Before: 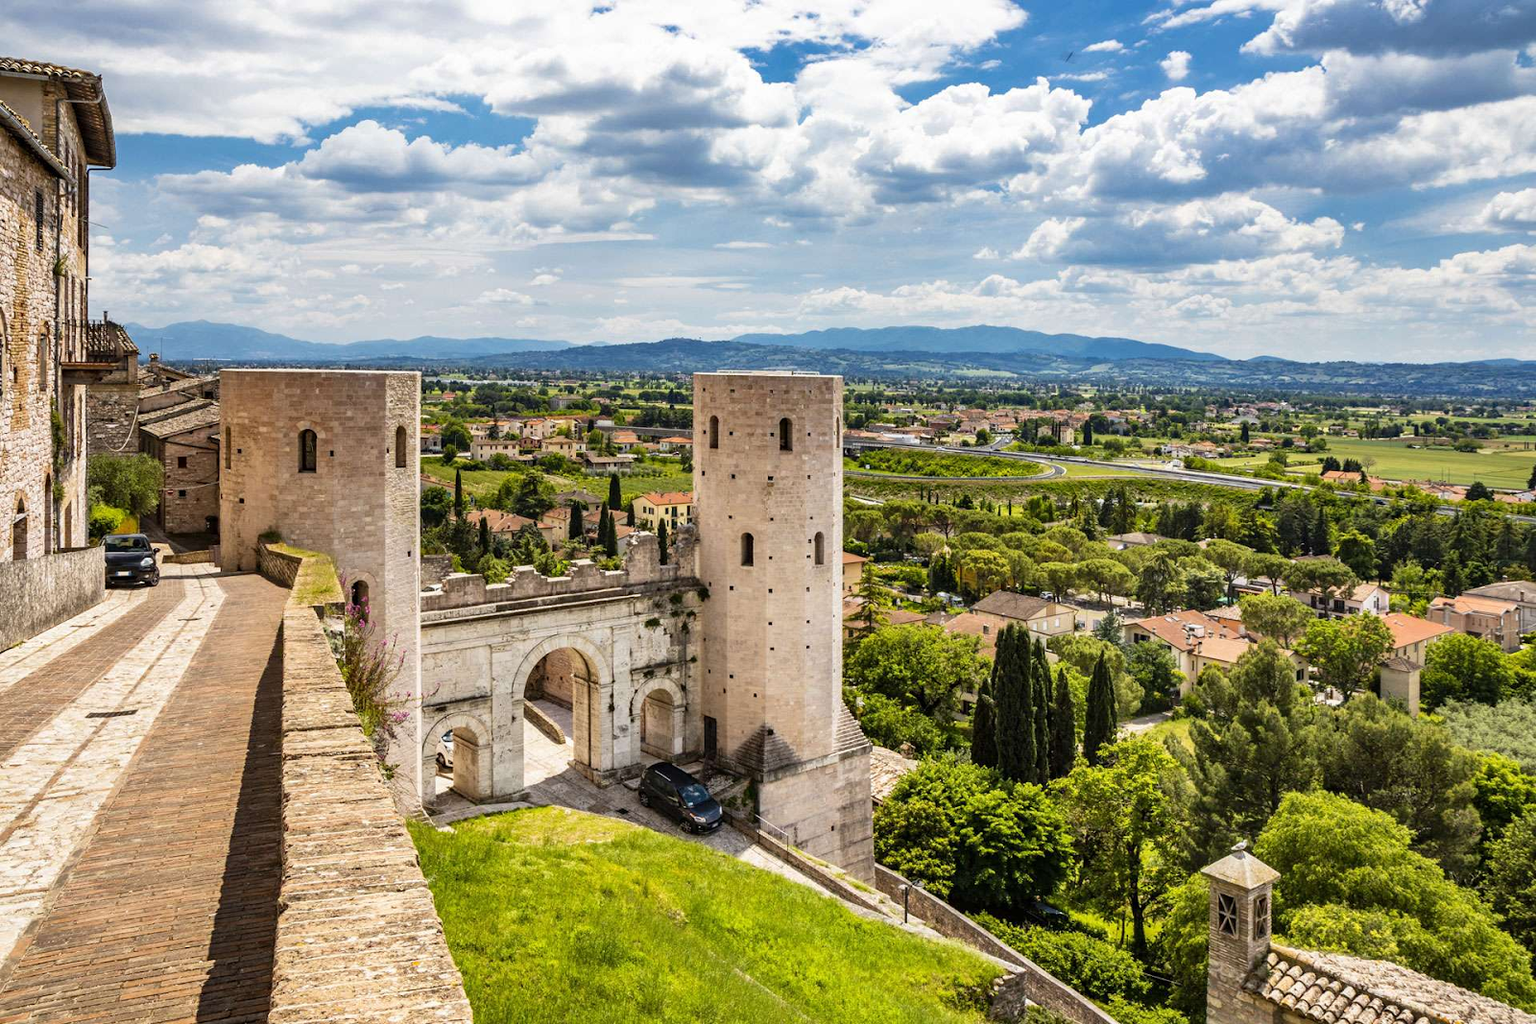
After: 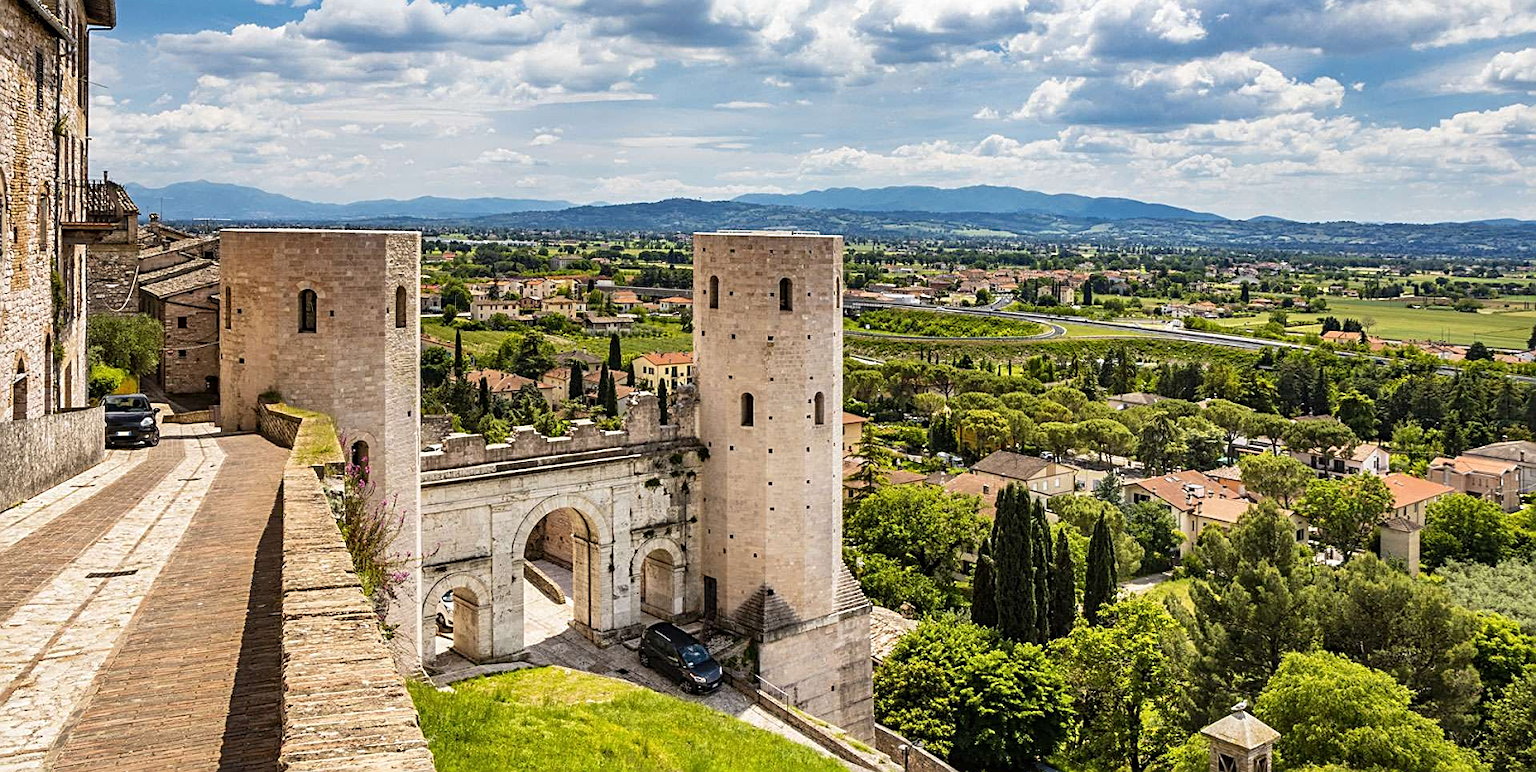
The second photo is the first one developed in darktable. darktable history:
crop: top 13.704%, bottom 10.77%
sharpen: on, module defaults
